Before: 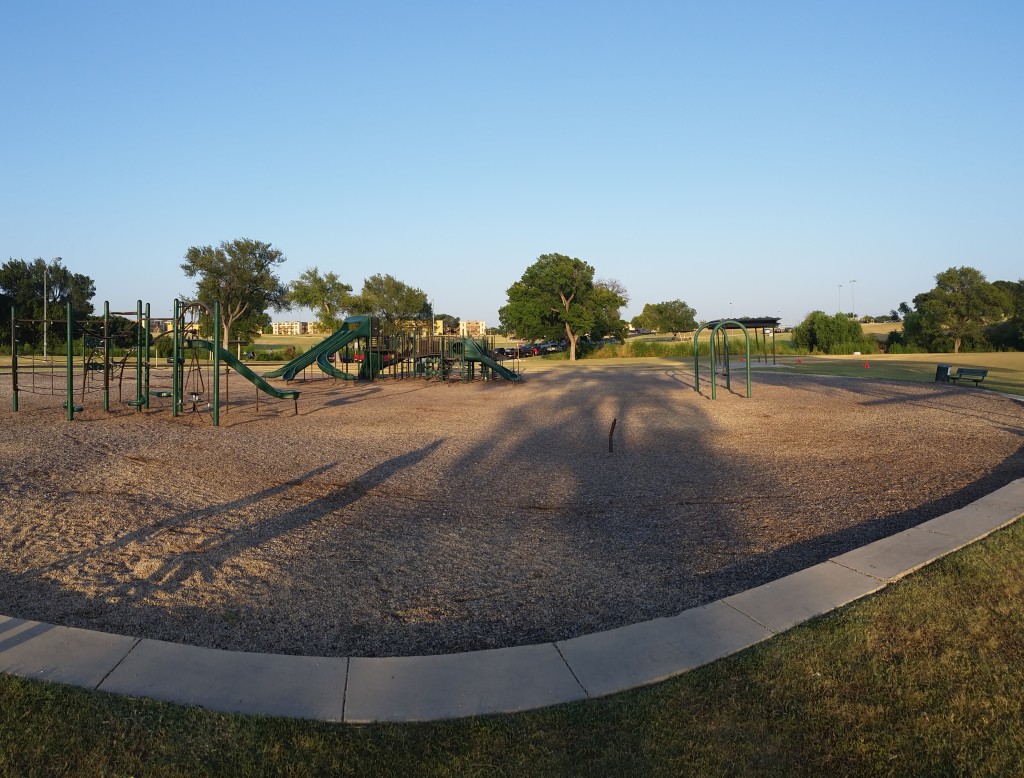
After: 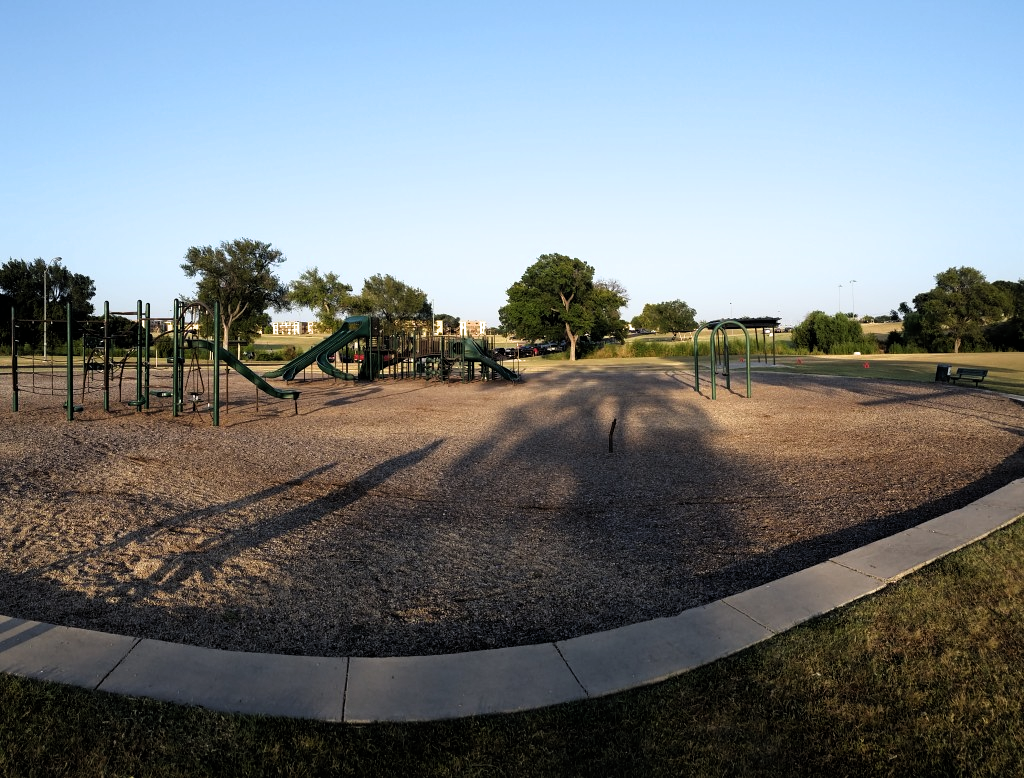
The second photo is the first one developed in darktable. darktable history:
filmic rgb: black relative exposure -8.27 EV, white relative exposure 2.2 EV, target white luminance 99.908%, hardness 7.19, latitude 74.56%, contrast 1.317, highlights saturation mix -2.19%, shadows ↔ highlights balance 30.78%, color science v6 (2022)
